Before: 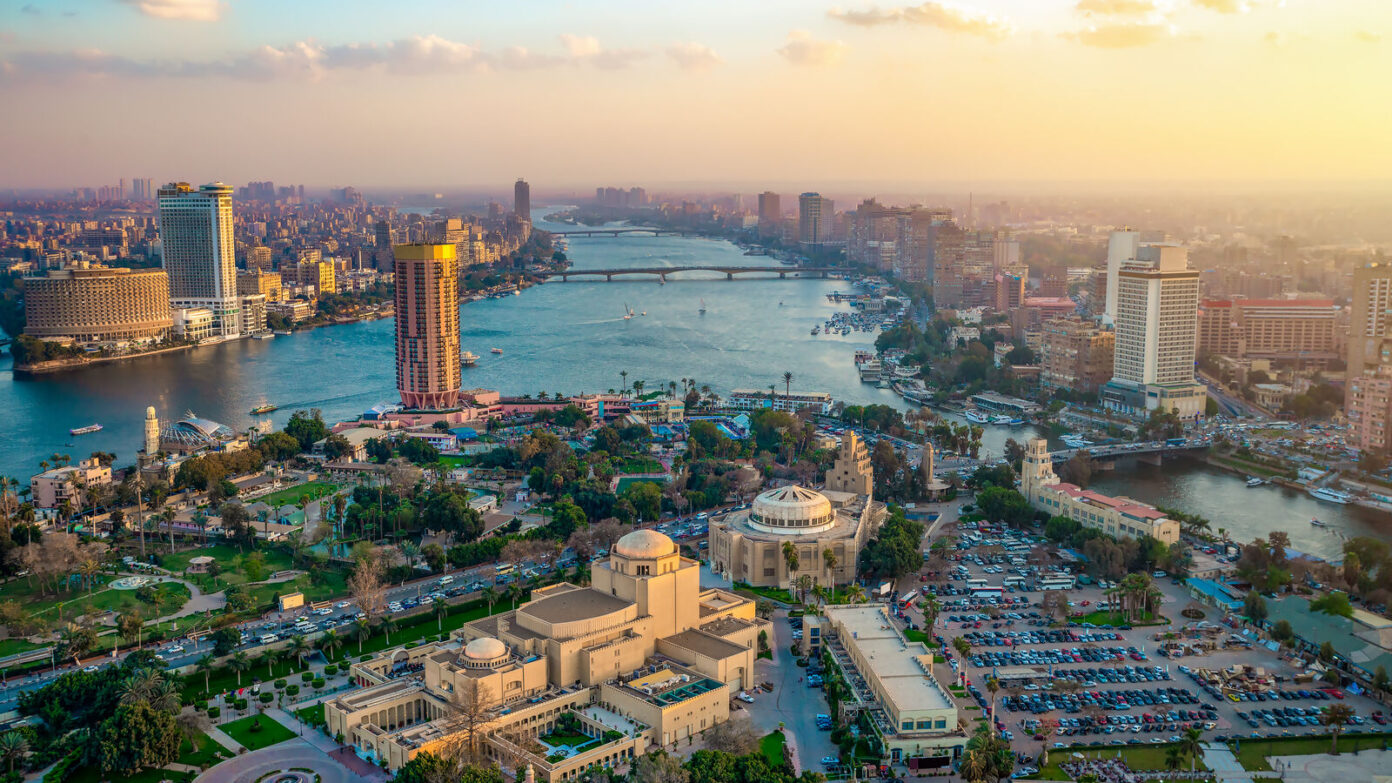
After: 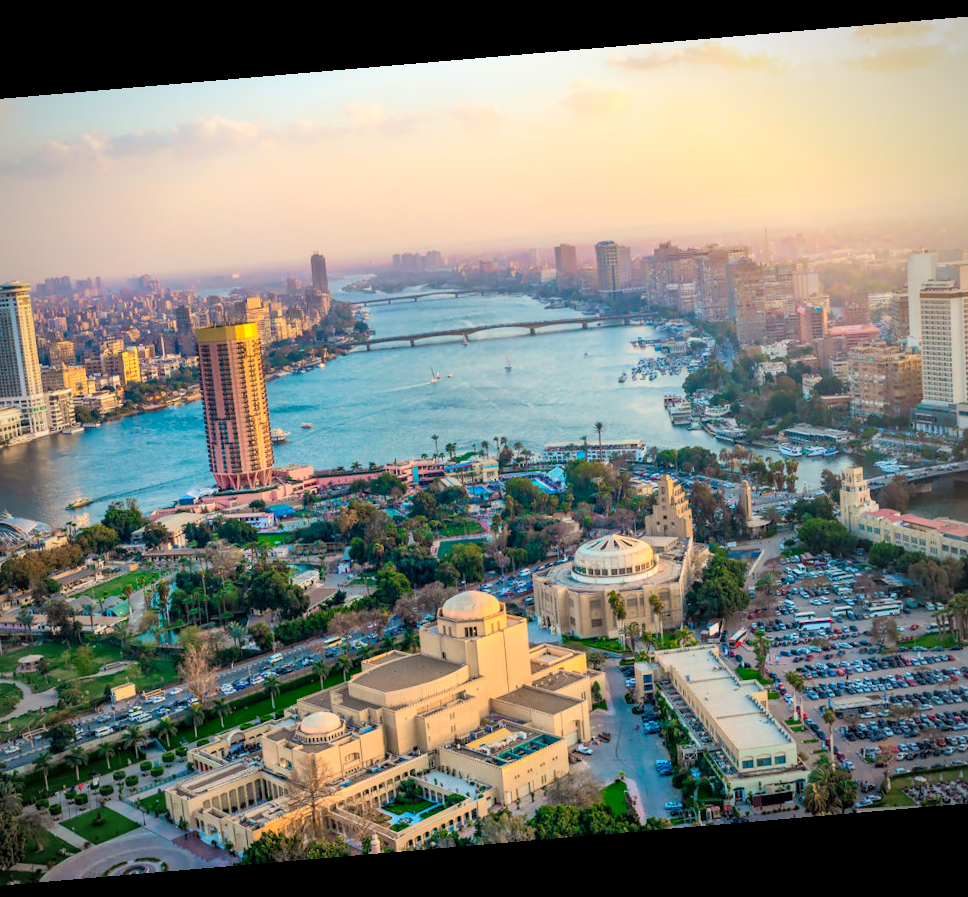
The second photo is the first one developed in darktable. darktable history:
rotate and perspective: rotation -4.86°, automatic cropping off
tone curve: curves: ch0 [(0, 0) (0.004, 0.001) (0.133, 0.16) (0.325, 0.399) (0.475, 0.588) (0.832, 0.903) (1, 1)], color space Lab, linked channels, preserve colors none
crop and rotate: left 15.055%, right 18.278%
vignetting: fall-off radius 60.92%
